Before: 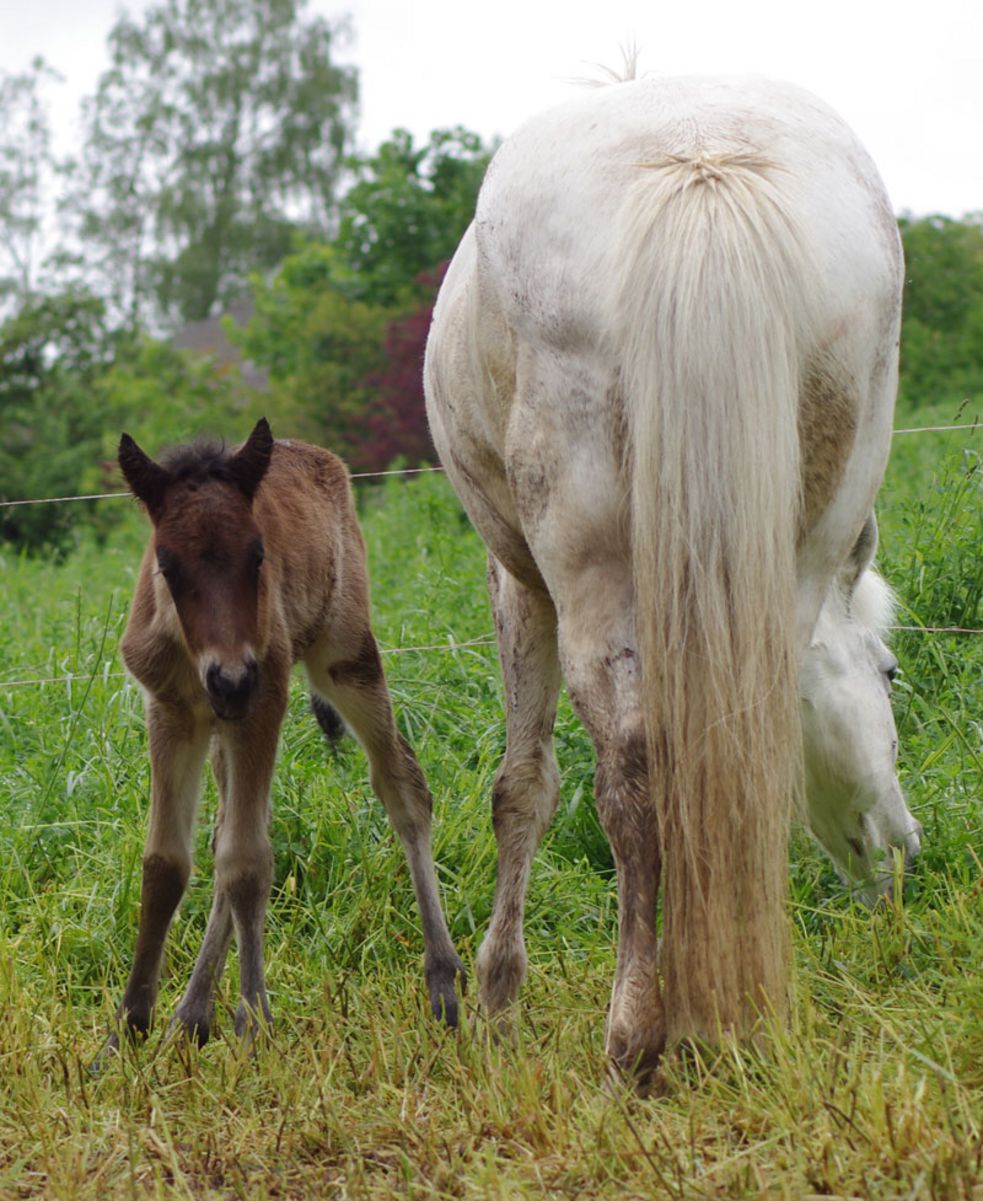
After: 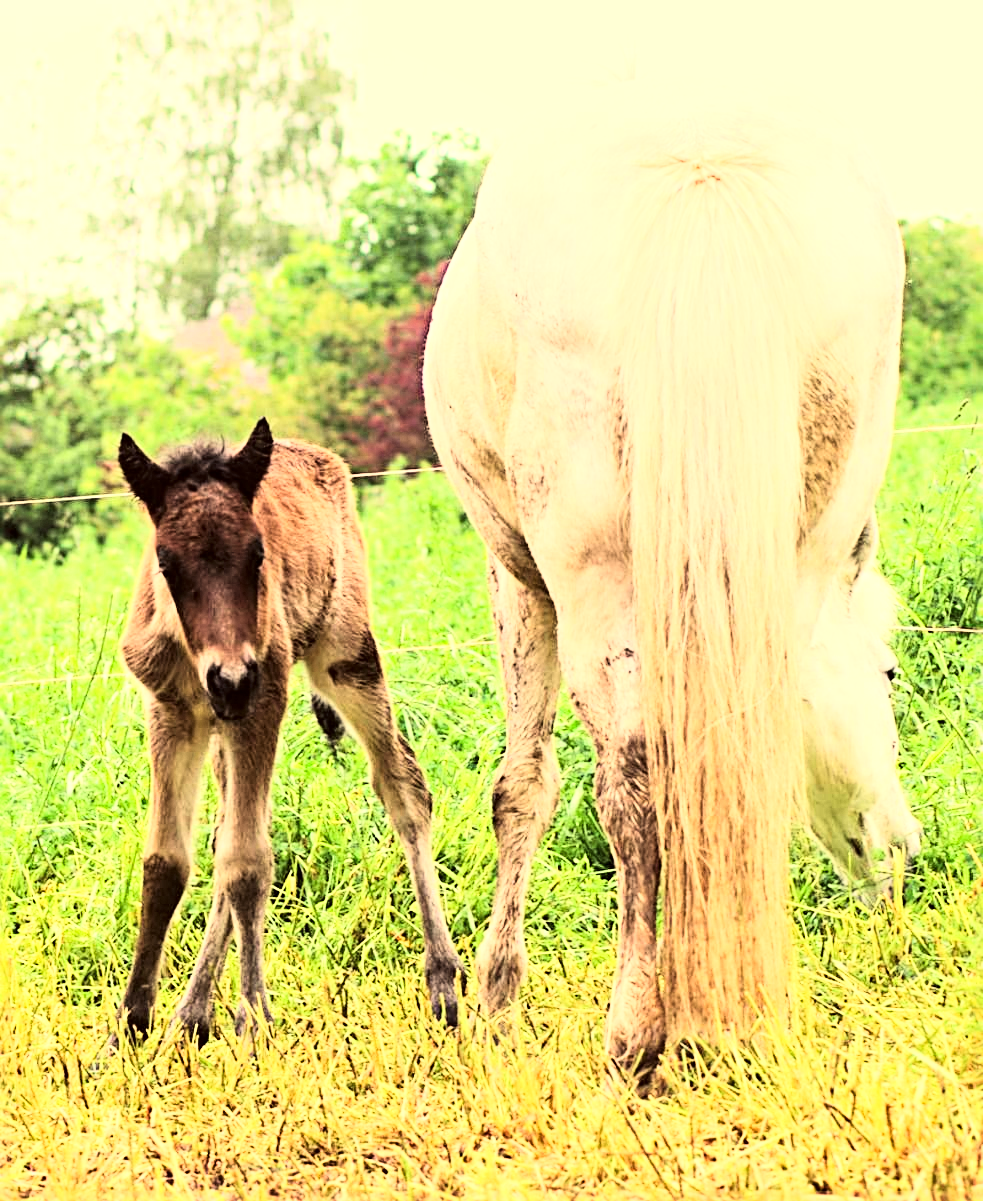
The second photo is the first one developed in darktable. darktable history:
color correction: highlights a* -2.73, highlights b* -2.09, shadows a* 2.41, shadows b* 2.73
white balance: red 1.138, green 0.996, blue 0.812
sharpen: radius 4
exposure: black level correction 0, exposure 0.953 EV, compensate exposure bias true, compensate highlight preservation false
rgb curve: curves: ch0 [(0, 0) (0.21, 0.15) (0.24, 0.21) (0.5, 0.75) (0.75, 0.96) (0.89, 0.99) (1, 1)]; ch1 [(0, 0.02) (0.21, 0.13) (0.25, 0.2) (0.5, 0.67) (0.75, 0.9) (0.89, 0.97) (1, 1)]; ch2 [(0, 0.02) (0.21, 0.13) (0.25, 0.2) (0.5, 0.67) (0.75, 0.9) (0.89, 0.97) (1, 1)], compensate middle gray true
local contrast: highlights 100%, shadows 100%, detail 120%, midtone range 0.2
